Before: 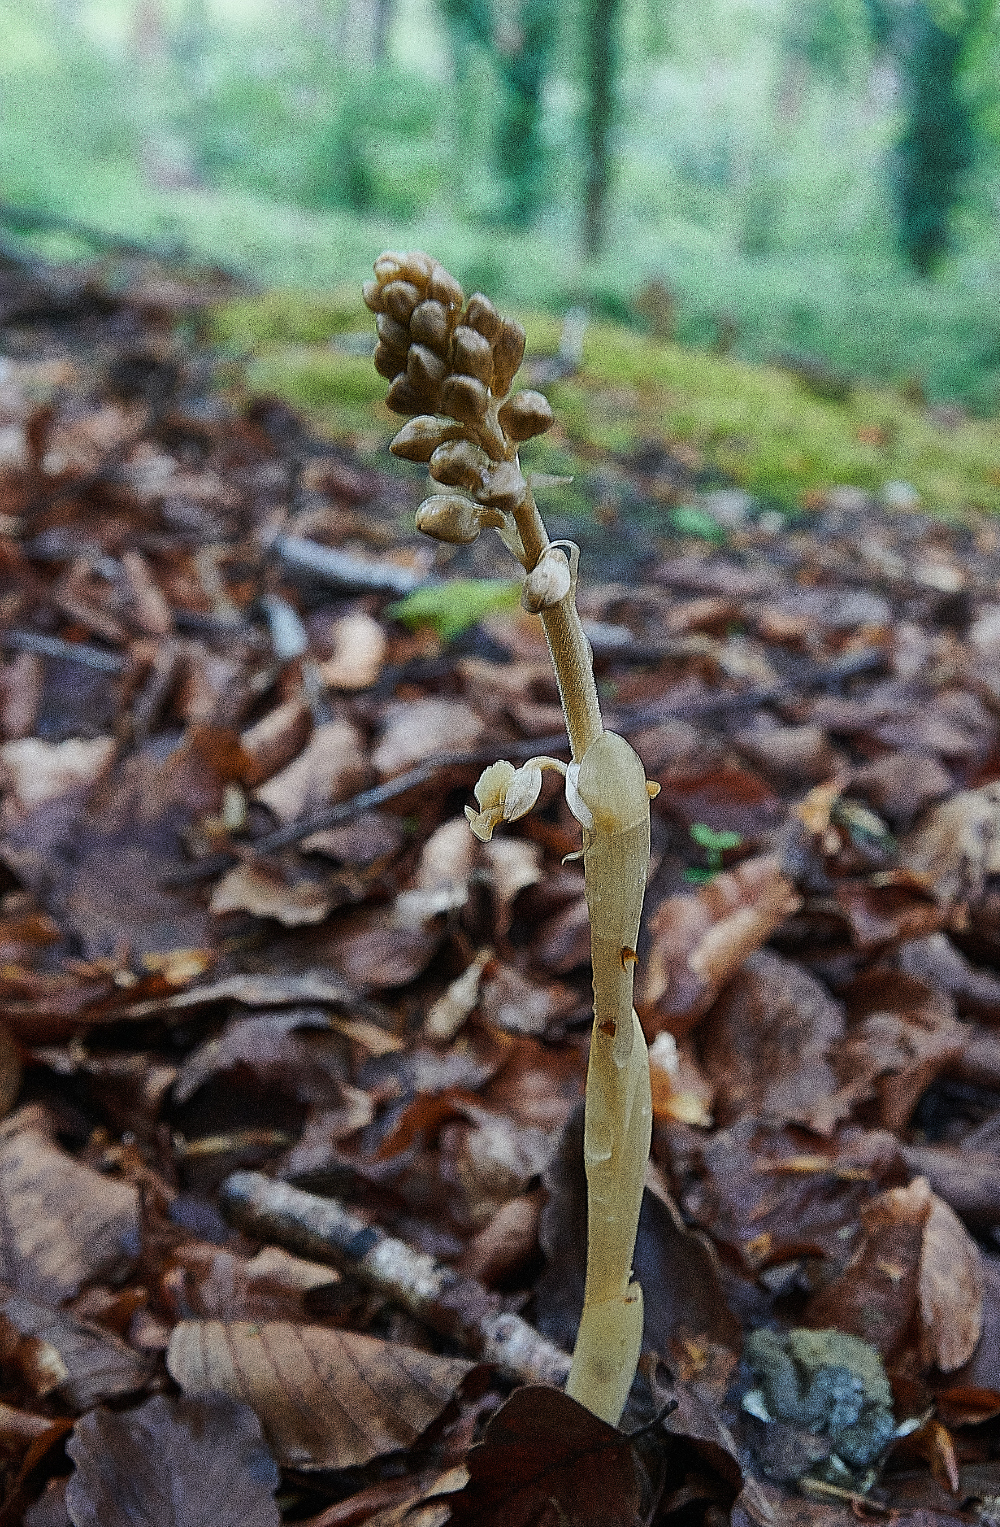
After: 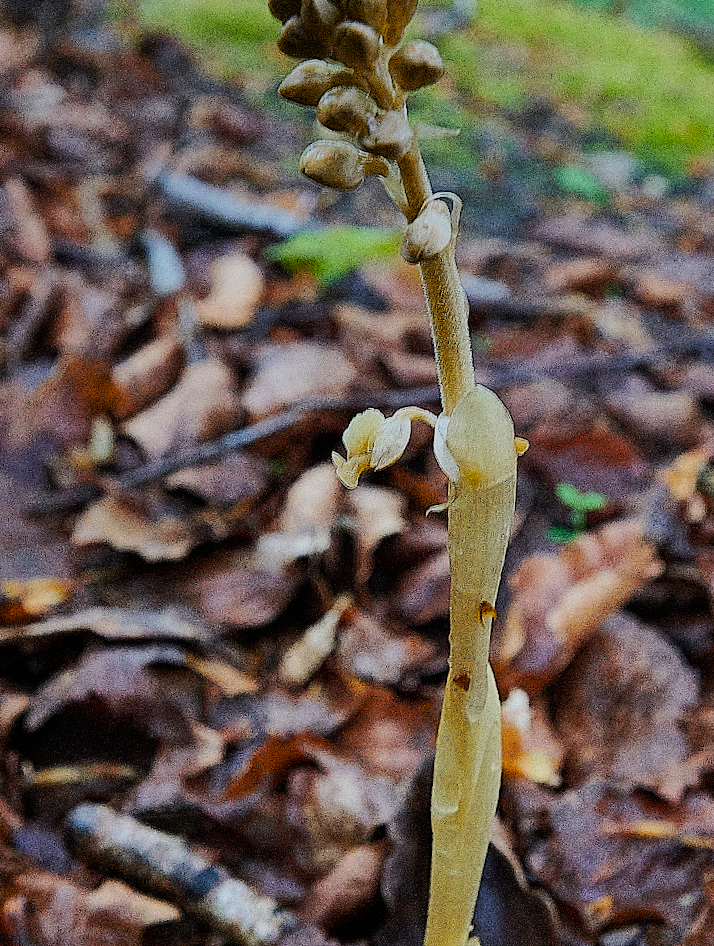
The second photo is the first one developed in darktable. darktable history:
filmic rgb: black relative exposure -7.65 EV, white relative exposure 4.56 EV, hardness 3.61, color science v6 (2022)
color balance rgb: perceptual saturation grading › global saturation 20%, global vibrance 20%
crop and rotate: angle -3.37°, left 9.79%, top 20.73%, right 12.42%, bottom 11.82%
graduated density: on, module defaults
exposure: exposure 0.6 EV, compensate highlight preservation false
